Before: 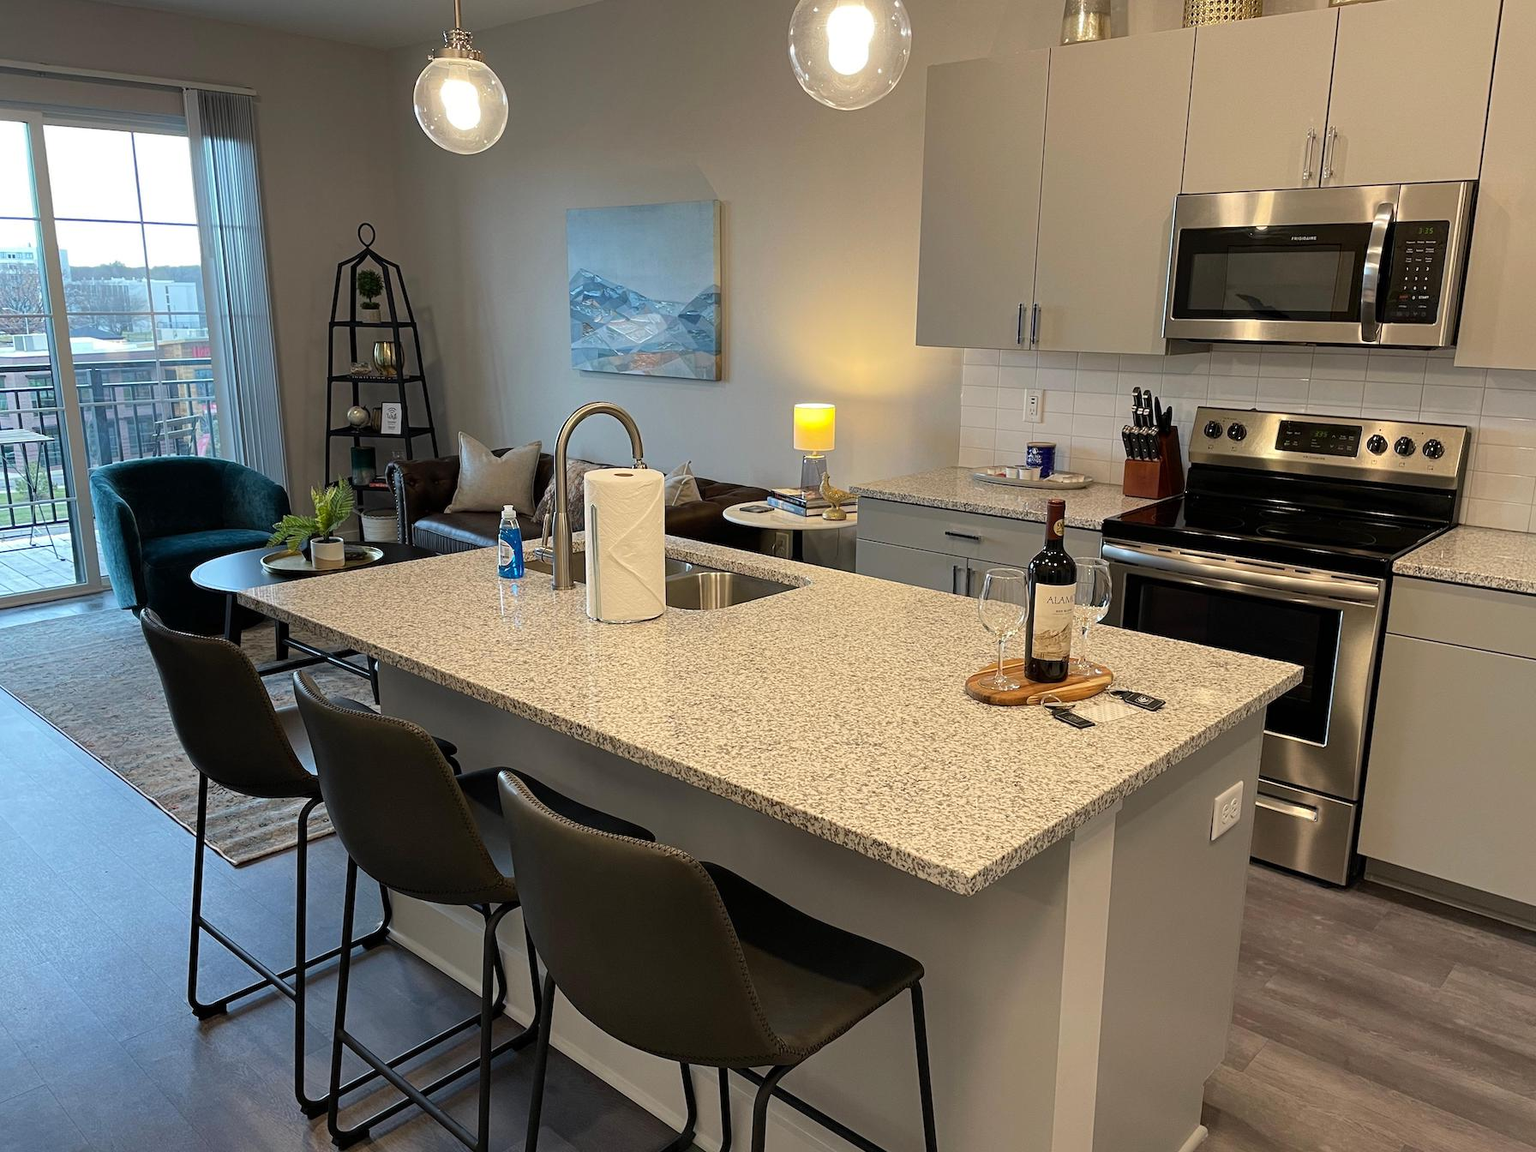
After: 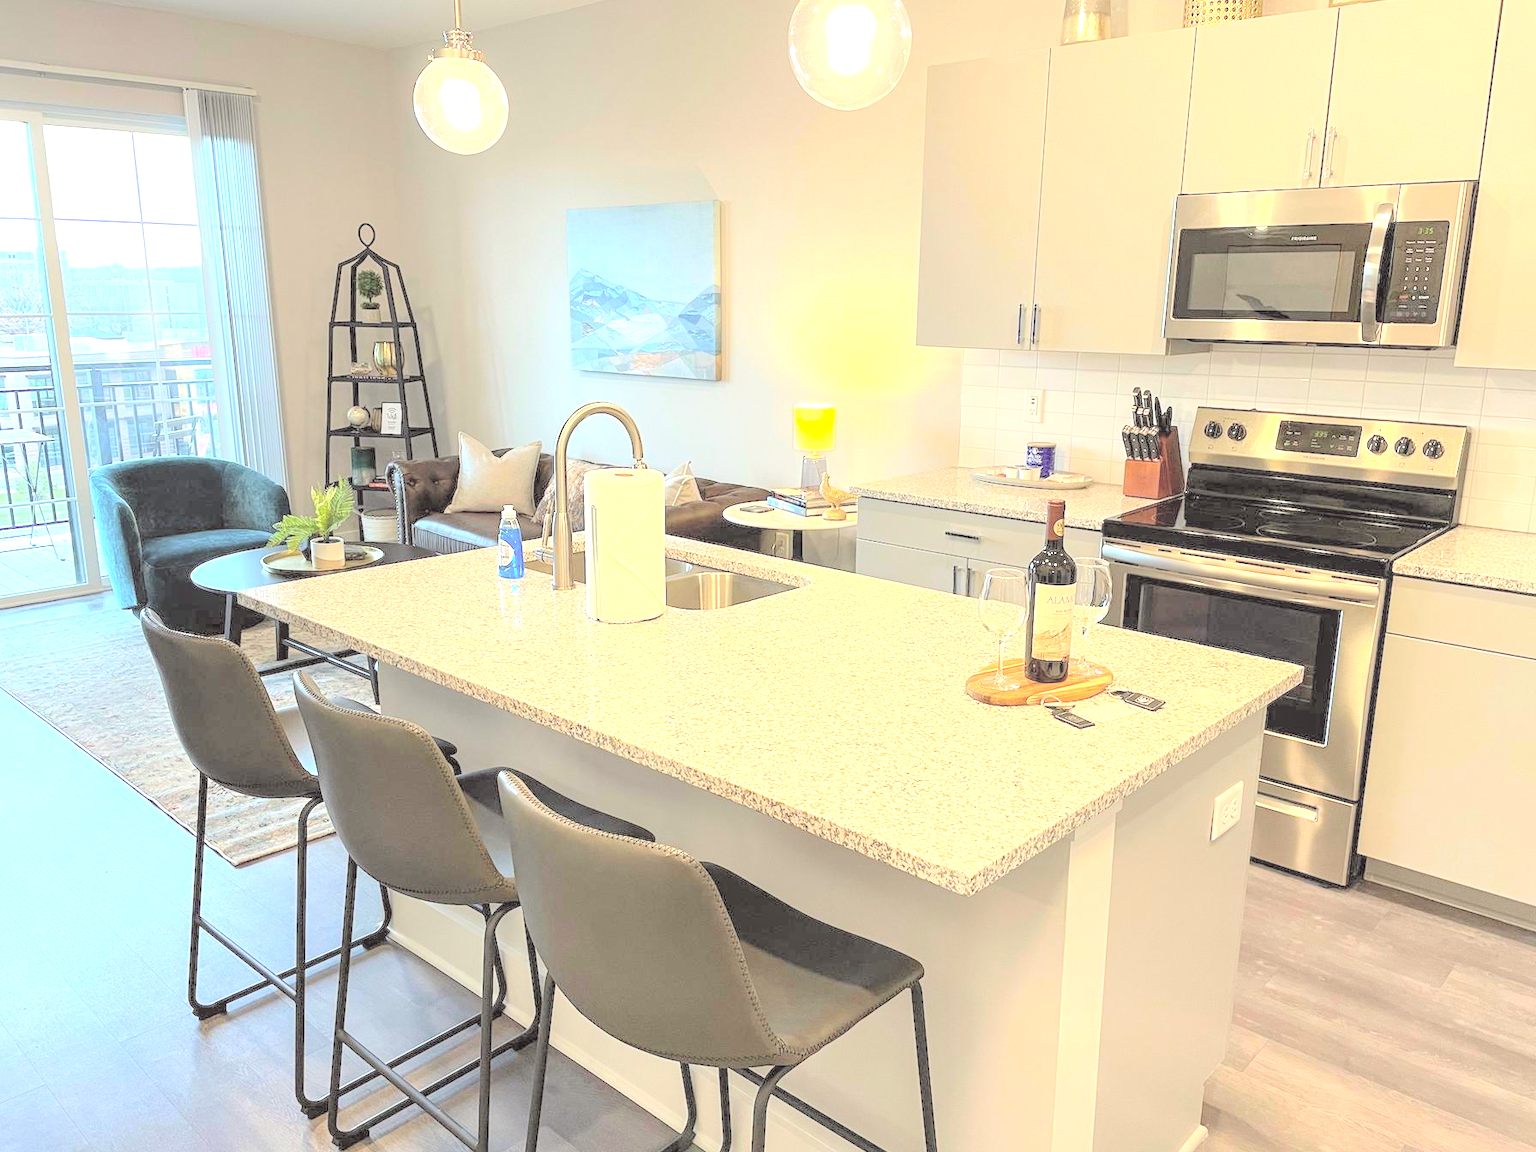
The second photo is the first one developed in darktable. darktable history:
tone equalizer: on, module defaults
contrast brightness saturation: brightness 0.984
local contrast: on, module defaults
exposure: black level correction 0, exposure 1.199 EV, compensate exposure bias true, compensate highlight preservation false
color correction: highlights a* -0.966, highlights b* 4.59, shadows a* 3.51
